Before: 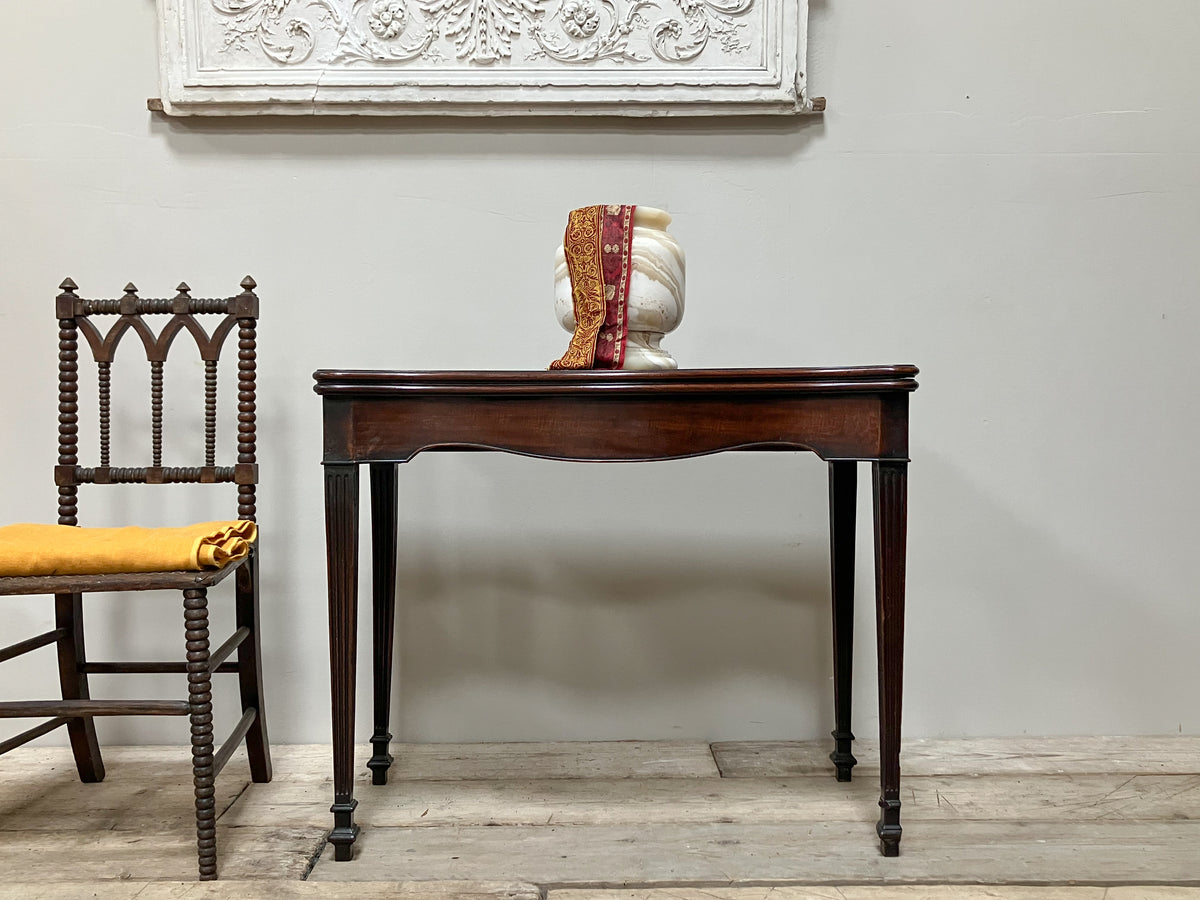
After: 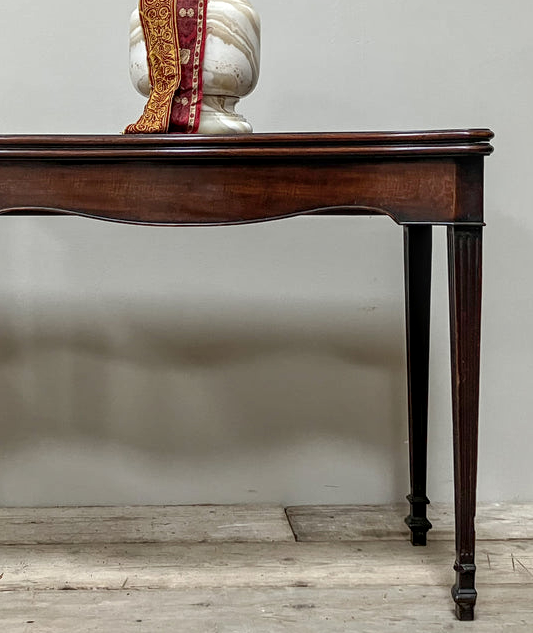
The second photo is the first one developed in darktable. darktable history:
local contrast: detail 130%
crop: left 35.432%, top 26.233%, right 20.145%, bottom 3.432%
